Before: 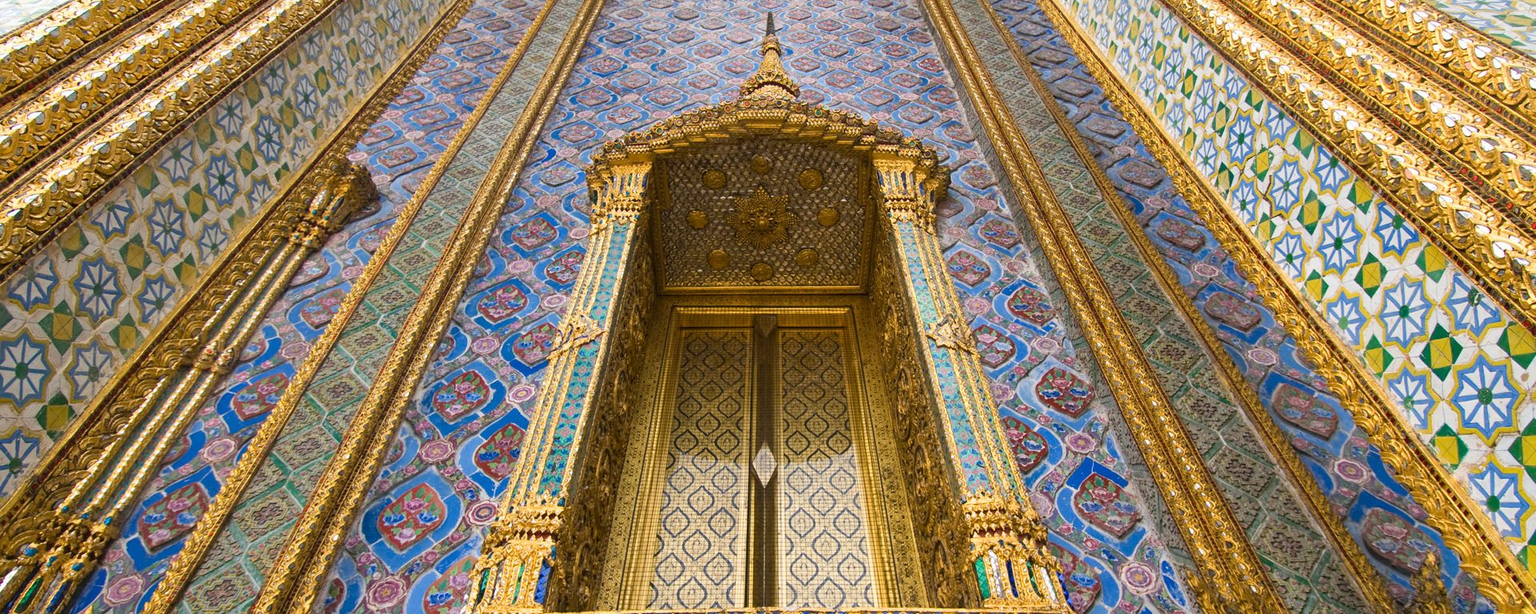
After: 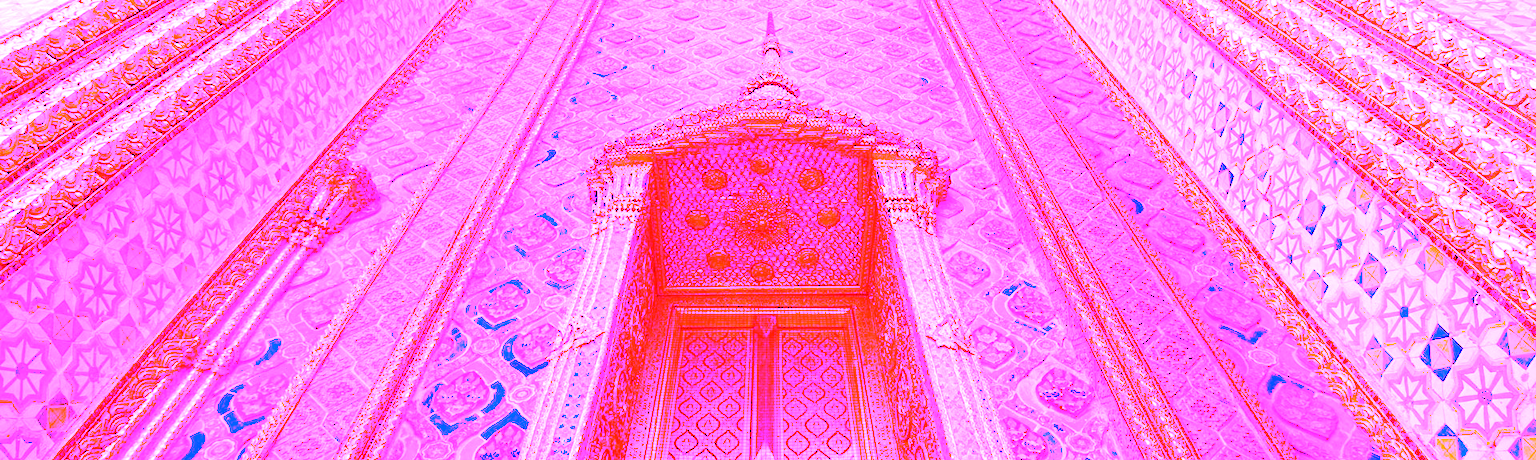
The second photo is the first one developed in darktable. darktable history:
white balance: red 8, blue 8
crop: bottom 24.988%
